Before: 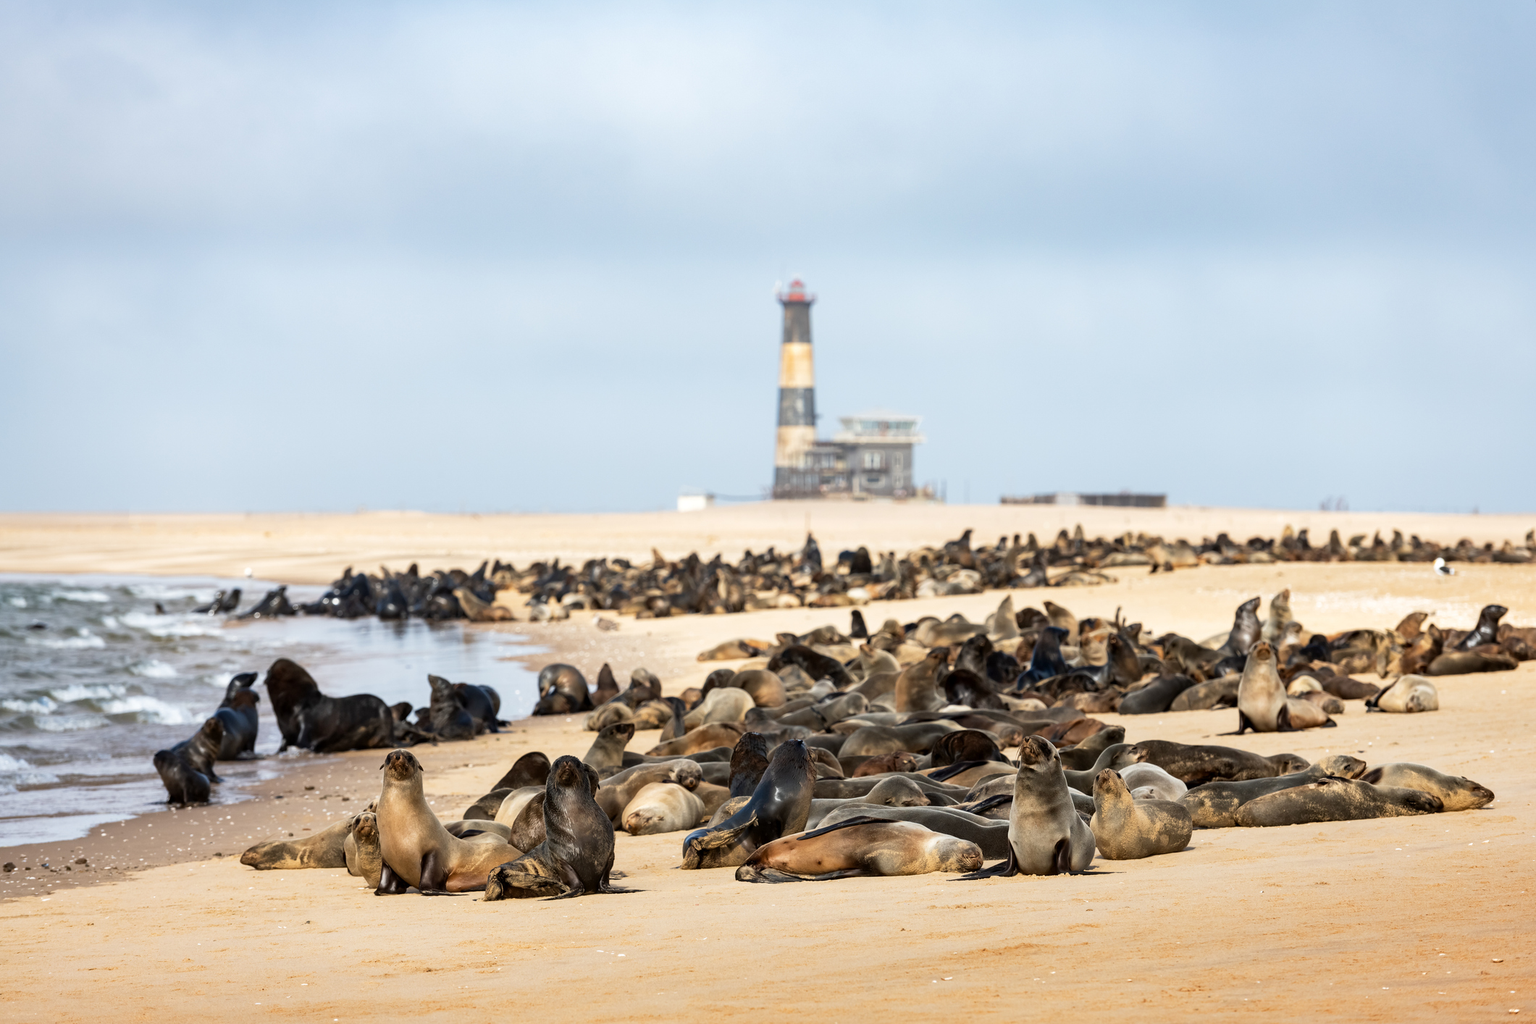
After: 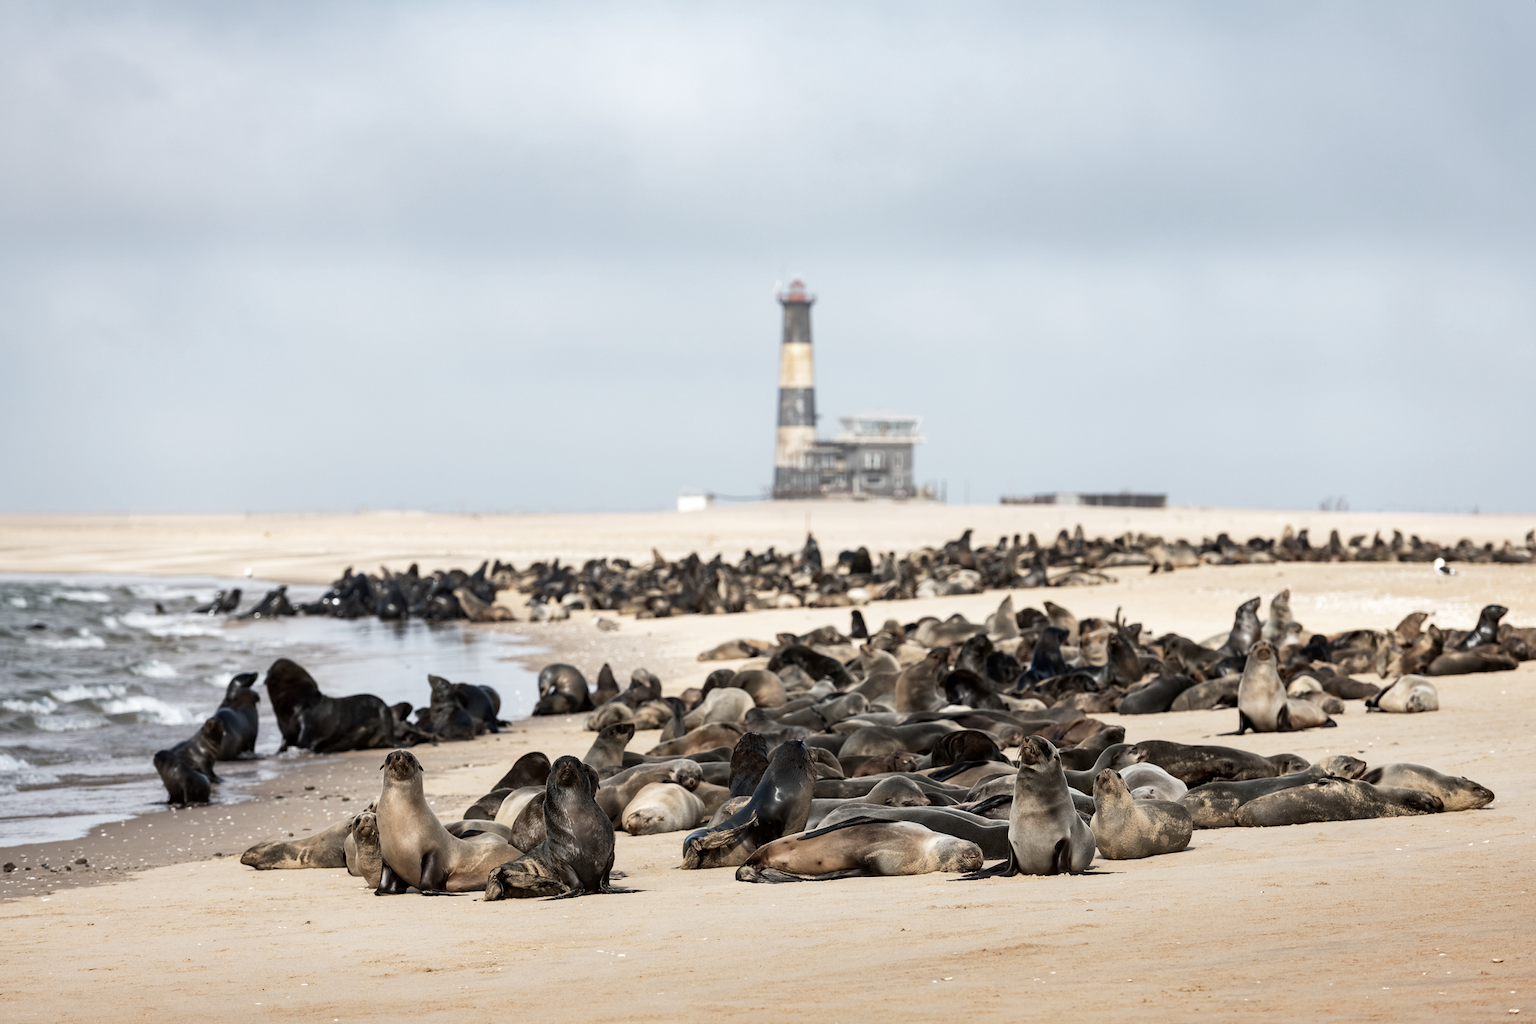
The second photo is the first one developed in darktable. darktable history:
color correction: saturation 0.57
exposure: compensate highlight preservation false
contrast brightness saturation: contrast 0.03, brightness -0.04
